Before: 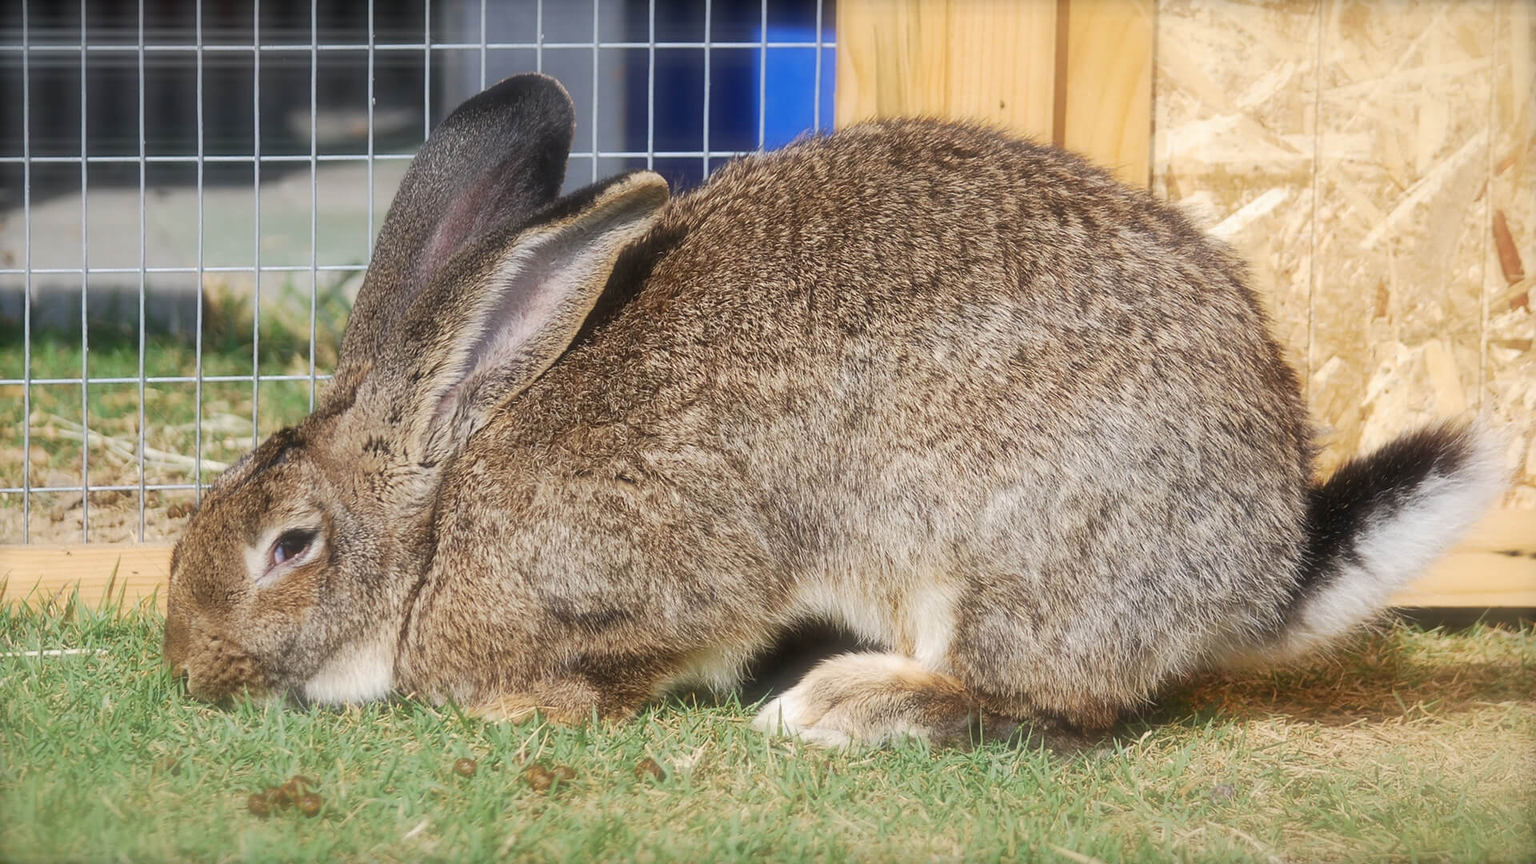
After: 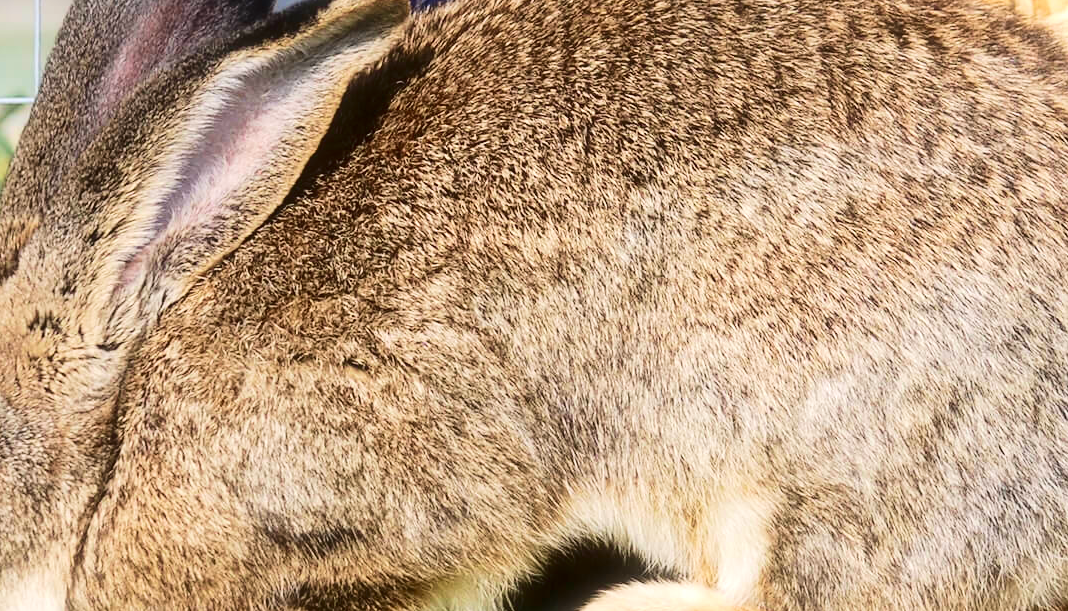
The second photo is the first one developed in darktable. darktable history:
crop and rotate: left 22.212%, top 21.714%, right 22.117%, bottom 21.644%
contrast brightness saturation: contrast 0.241, brightness -0.224, saturation 0.136
velvia: on, module defaults
tone equalizer: -8 EV 1.01 EV, -7 EV 1 EV, -6 EV 0.969 EV, -5 EV 0.992 EV, -4 EV 1.01 EV, -3 EV 0.753 EV, -2 EV 0.511 EV, -1 EV 0.238 EV, edges refinement/feathering 500, mask exposure compensation -1.57 EV, preserve details no
